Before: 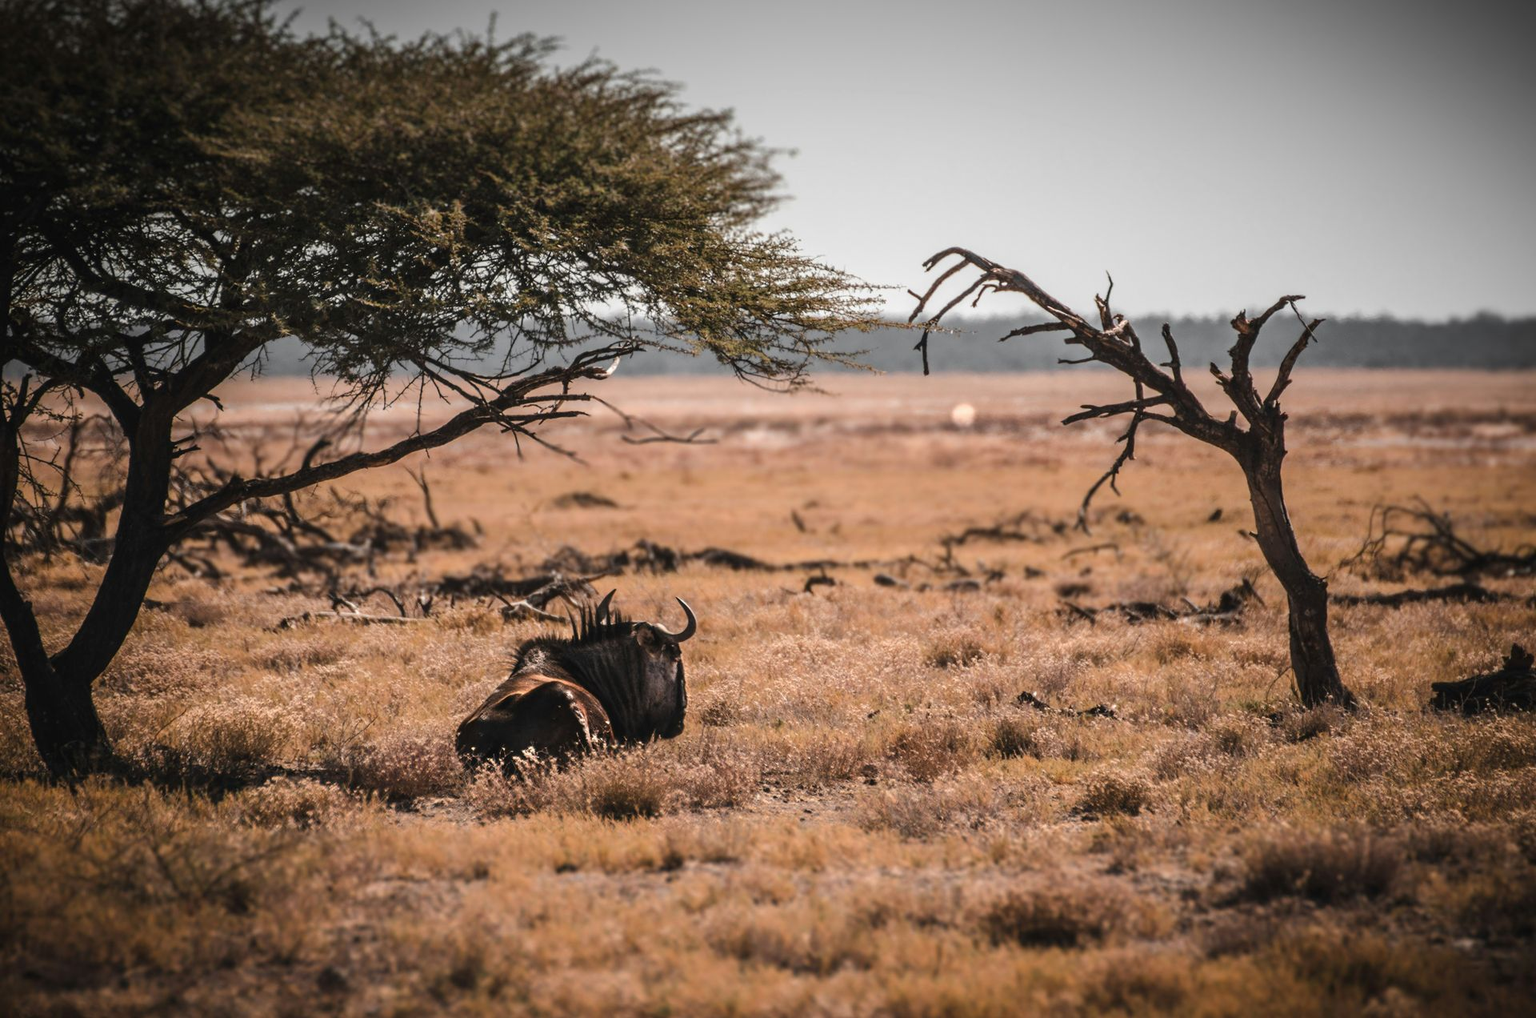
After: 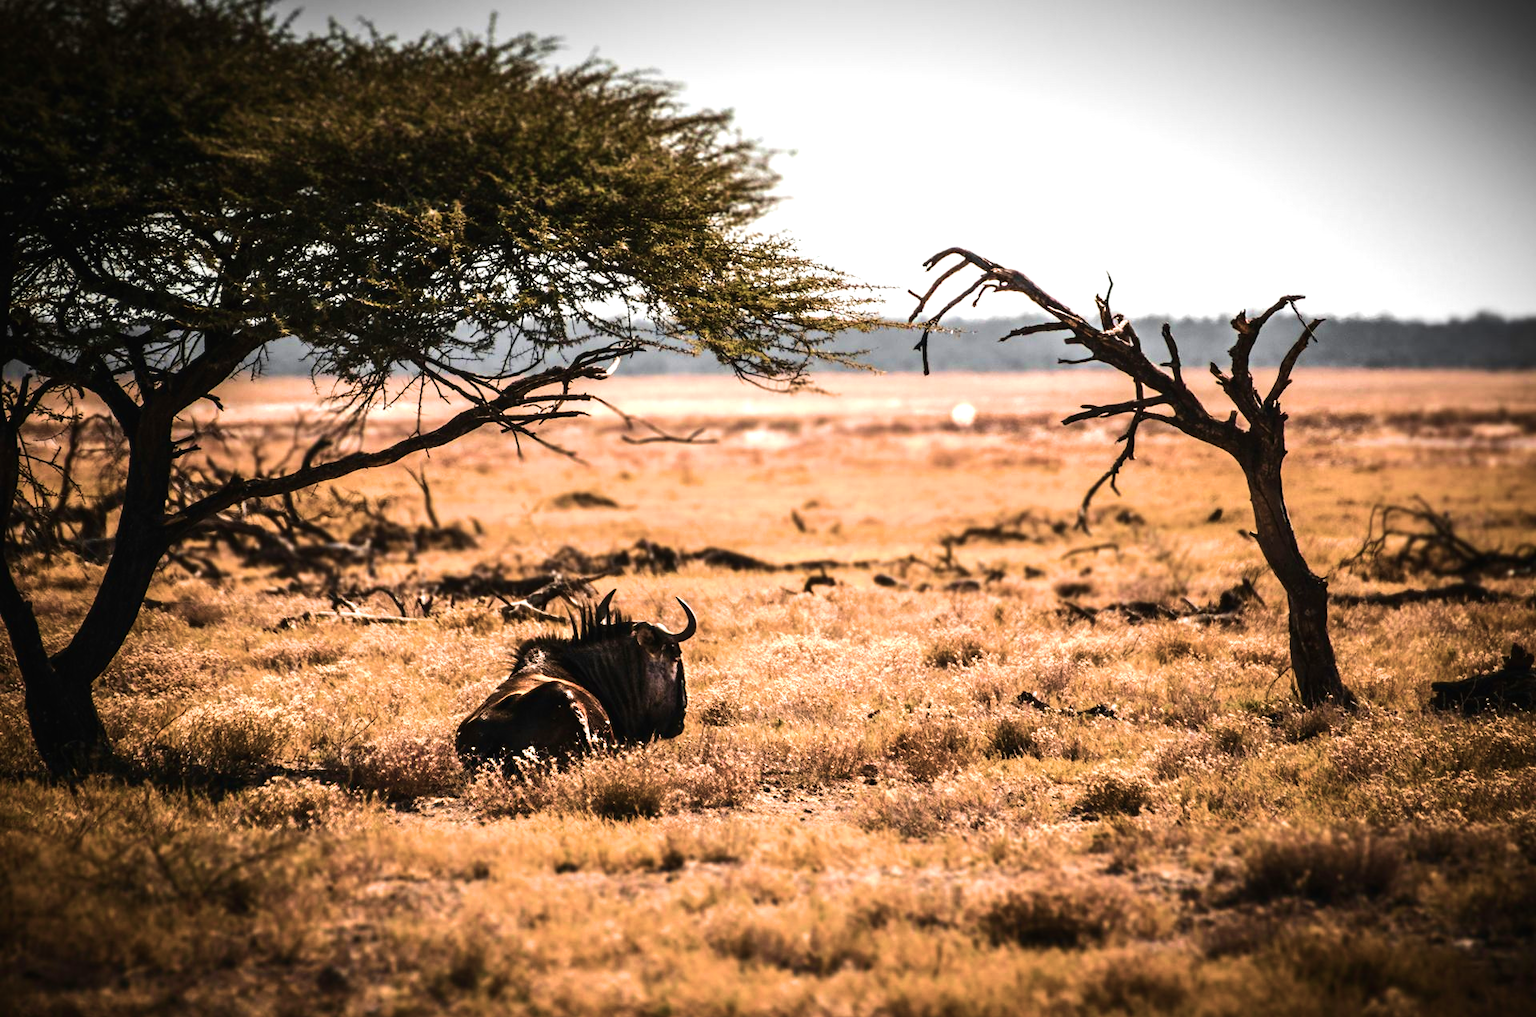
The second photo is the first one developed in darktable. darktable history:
velvia: strength 67.07%, mid-tones bias 0.972
tone equalizer: -8 EV -1.08 EV, -7 EV -1.01 EV, -6 EV -0.867 EV, -5 EV -0.578 EV, -3 EV 0.578 EV, -2 EV 0.867 EV, -1 EV 1.01 EV, +0 EV 1.08 EV, edges refinement/feathering 500, mask exposure compensation -1.57 EV, preserve details no
